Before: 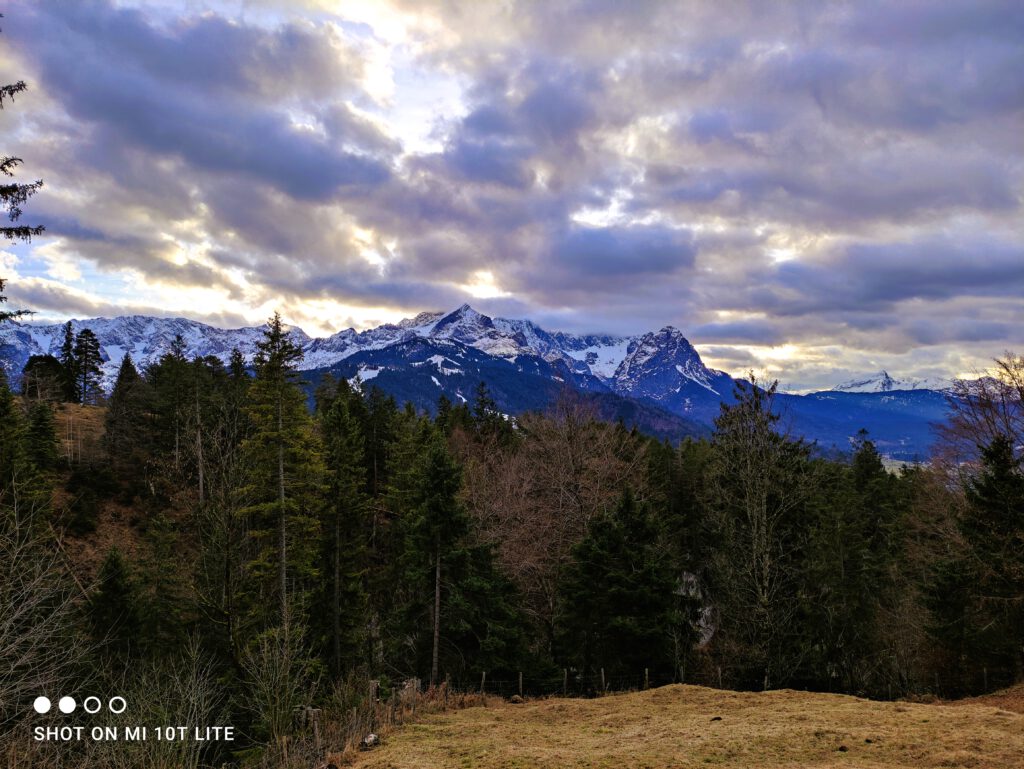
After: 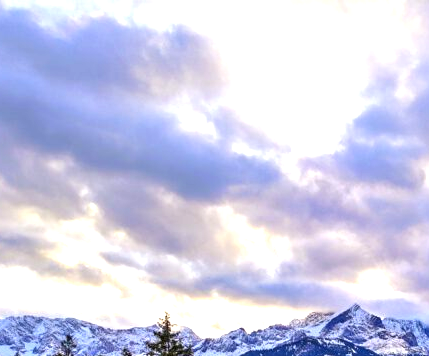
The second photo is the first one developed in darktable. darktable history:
exposure: black level correction 0, exposure 0.95 EV, compensate exposure bias true, compensate highlight preservation false
crop and rotate: left 10.817%, top 0.062%, right 47.194%, bottom 53.626%
local contrast: mode bilateral grid, contrast 100, coarseness 100, detail 94%, midtone range 0.2
